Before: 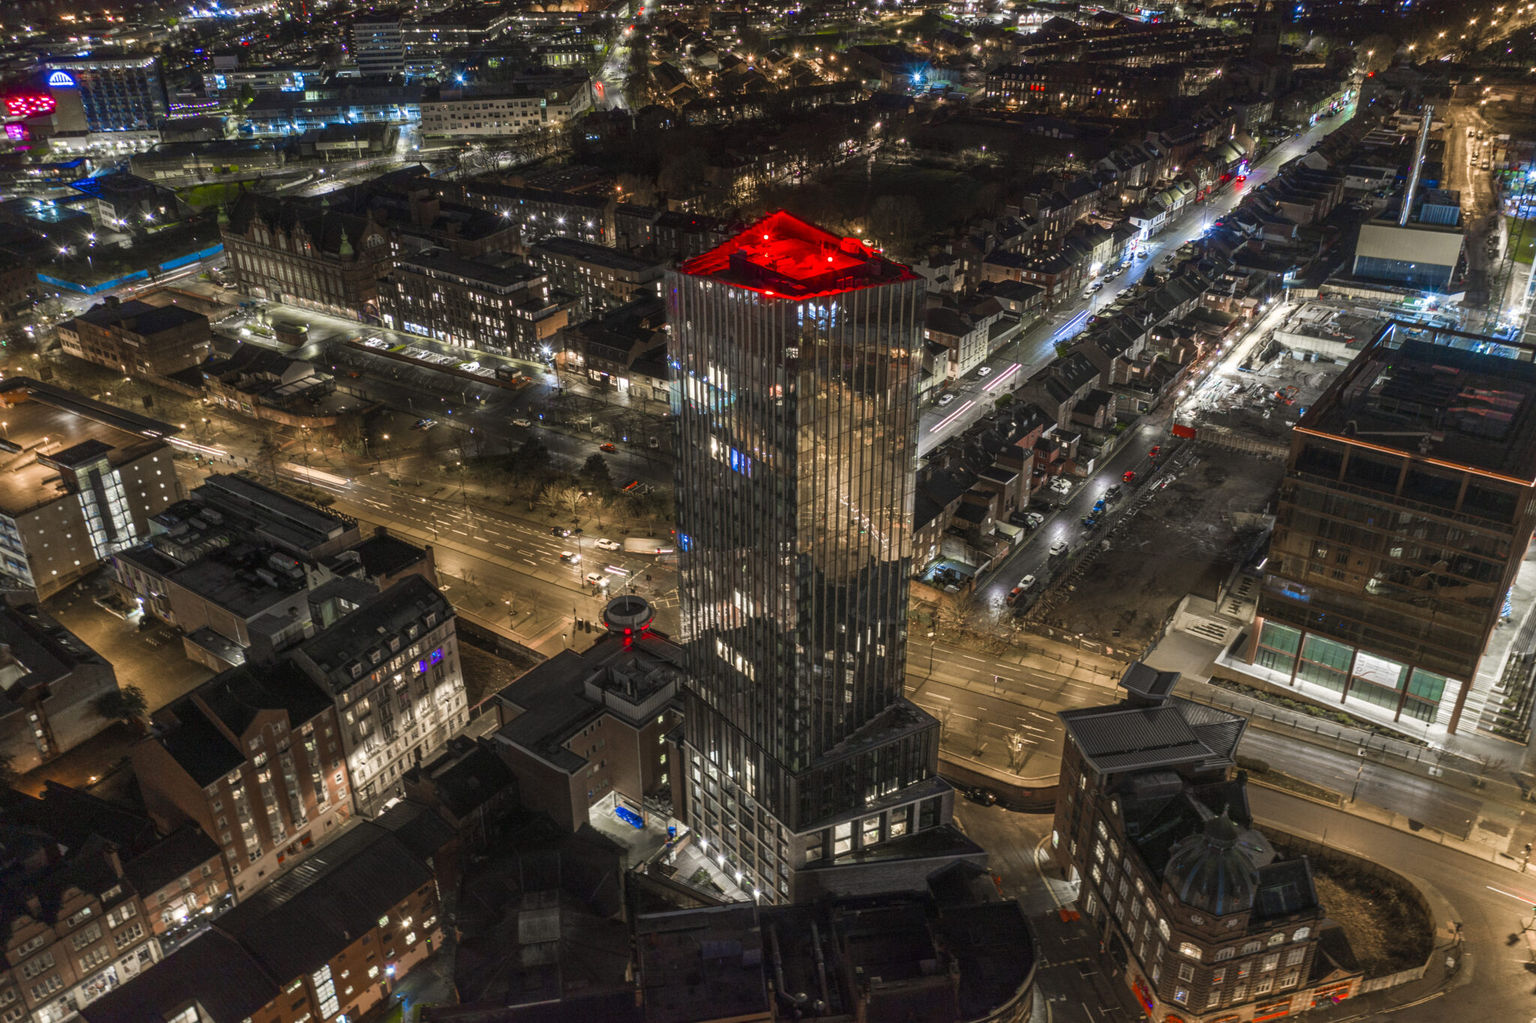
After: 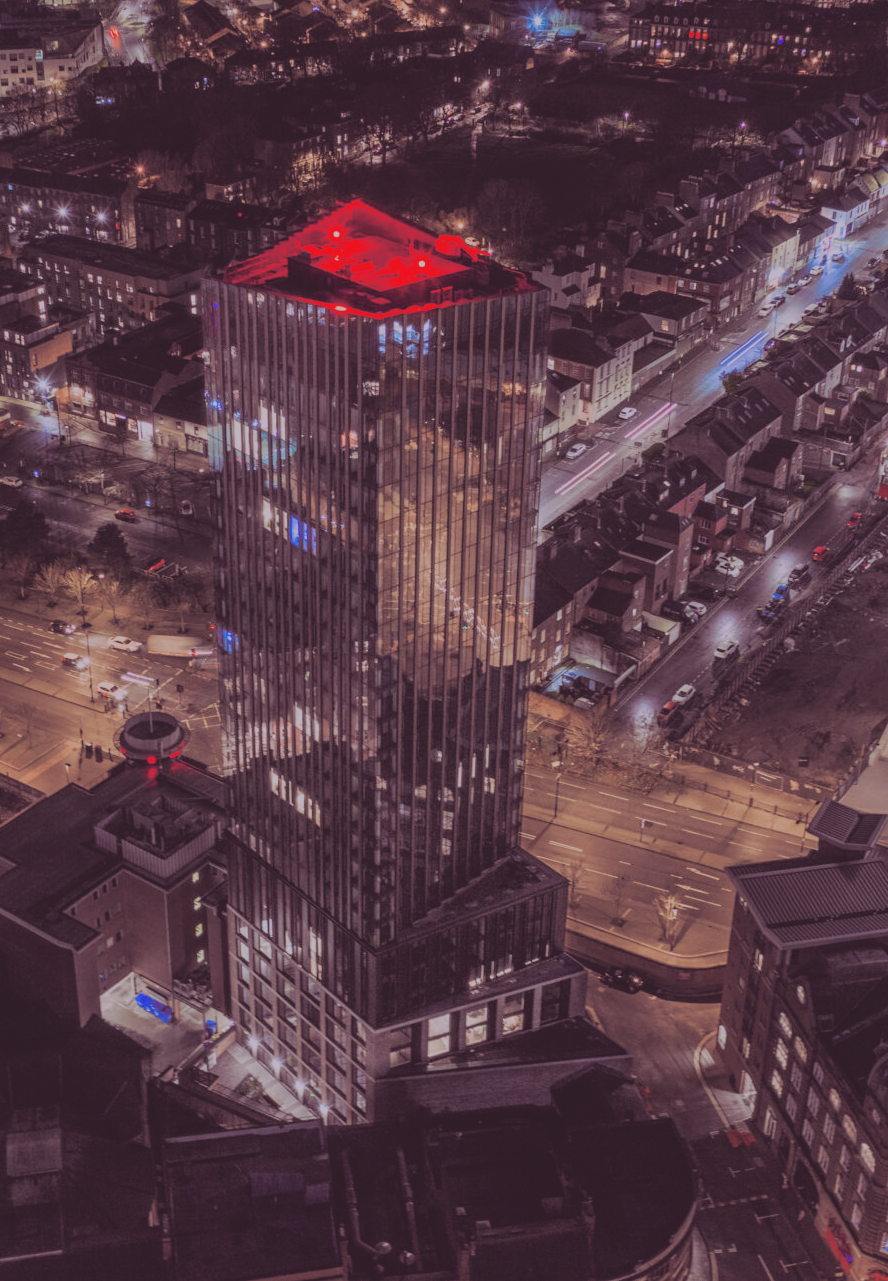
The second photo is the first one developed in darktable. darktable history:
white balance: red 1.066, blue 1.119
split-toning: shadows › hue 316.8°, shadows › saturation 0.47, highlights › hue 201.6°, highlights › saturation 0, balance -41.97, compress 28.01%
filmic rgb: black relative exposure -7.65 EV, white relative exposure 4.56 EV, hardness 3.61
contrast brightness saturation: contrast -0.28
crop: left 33.452%, top 6.025%, right 23.155%
